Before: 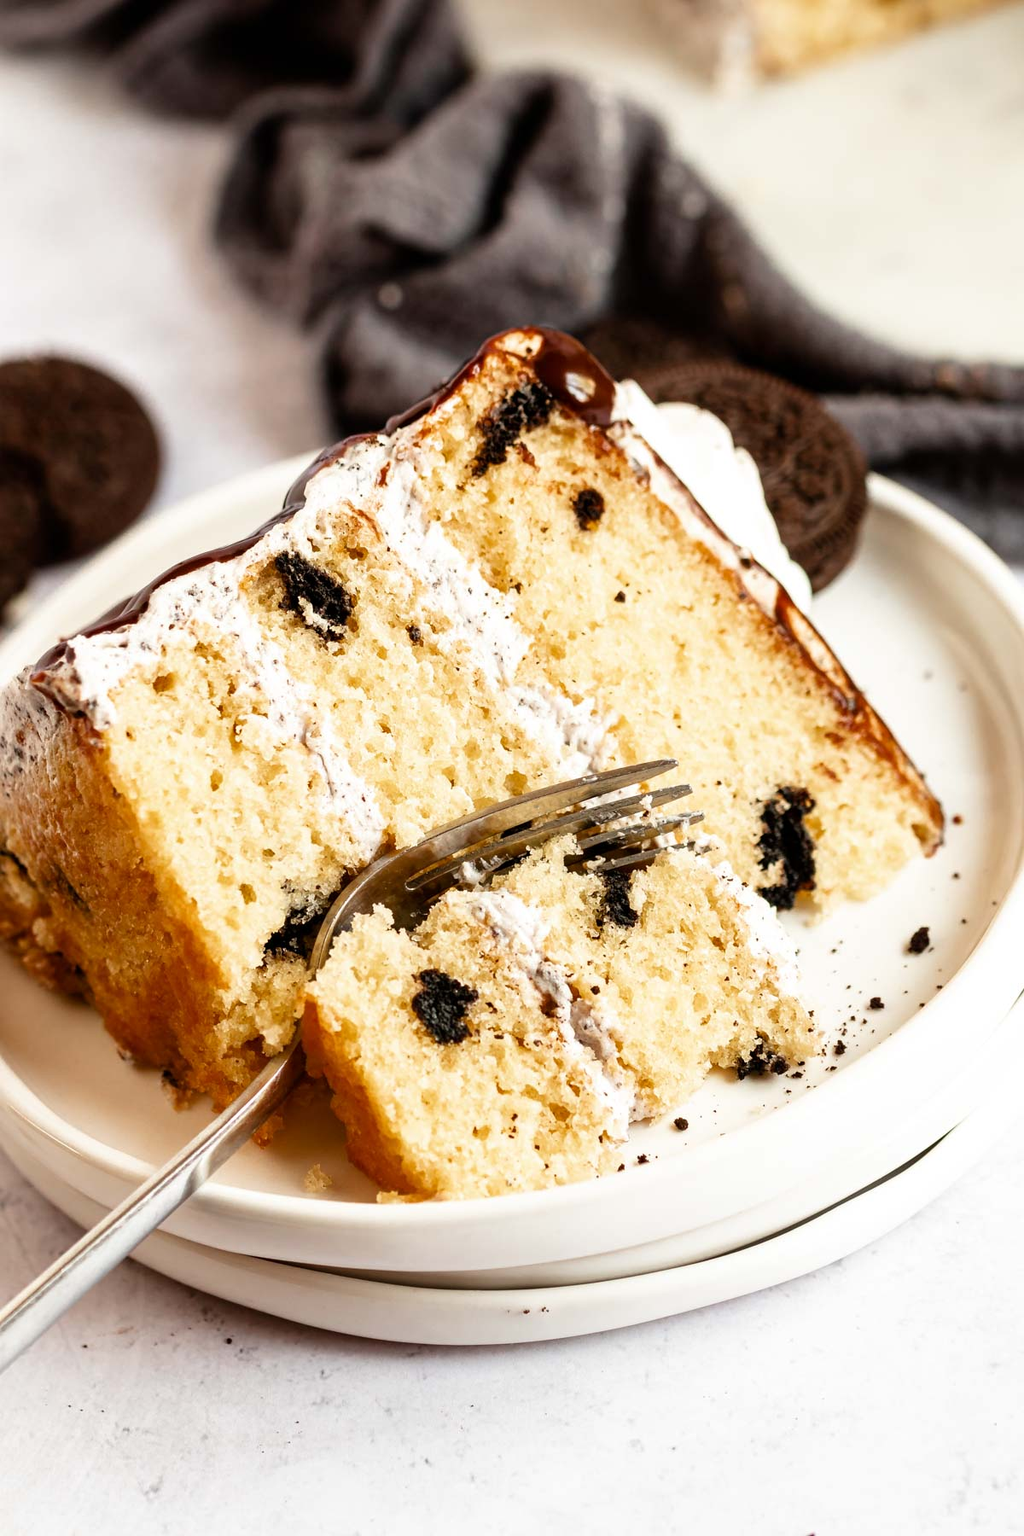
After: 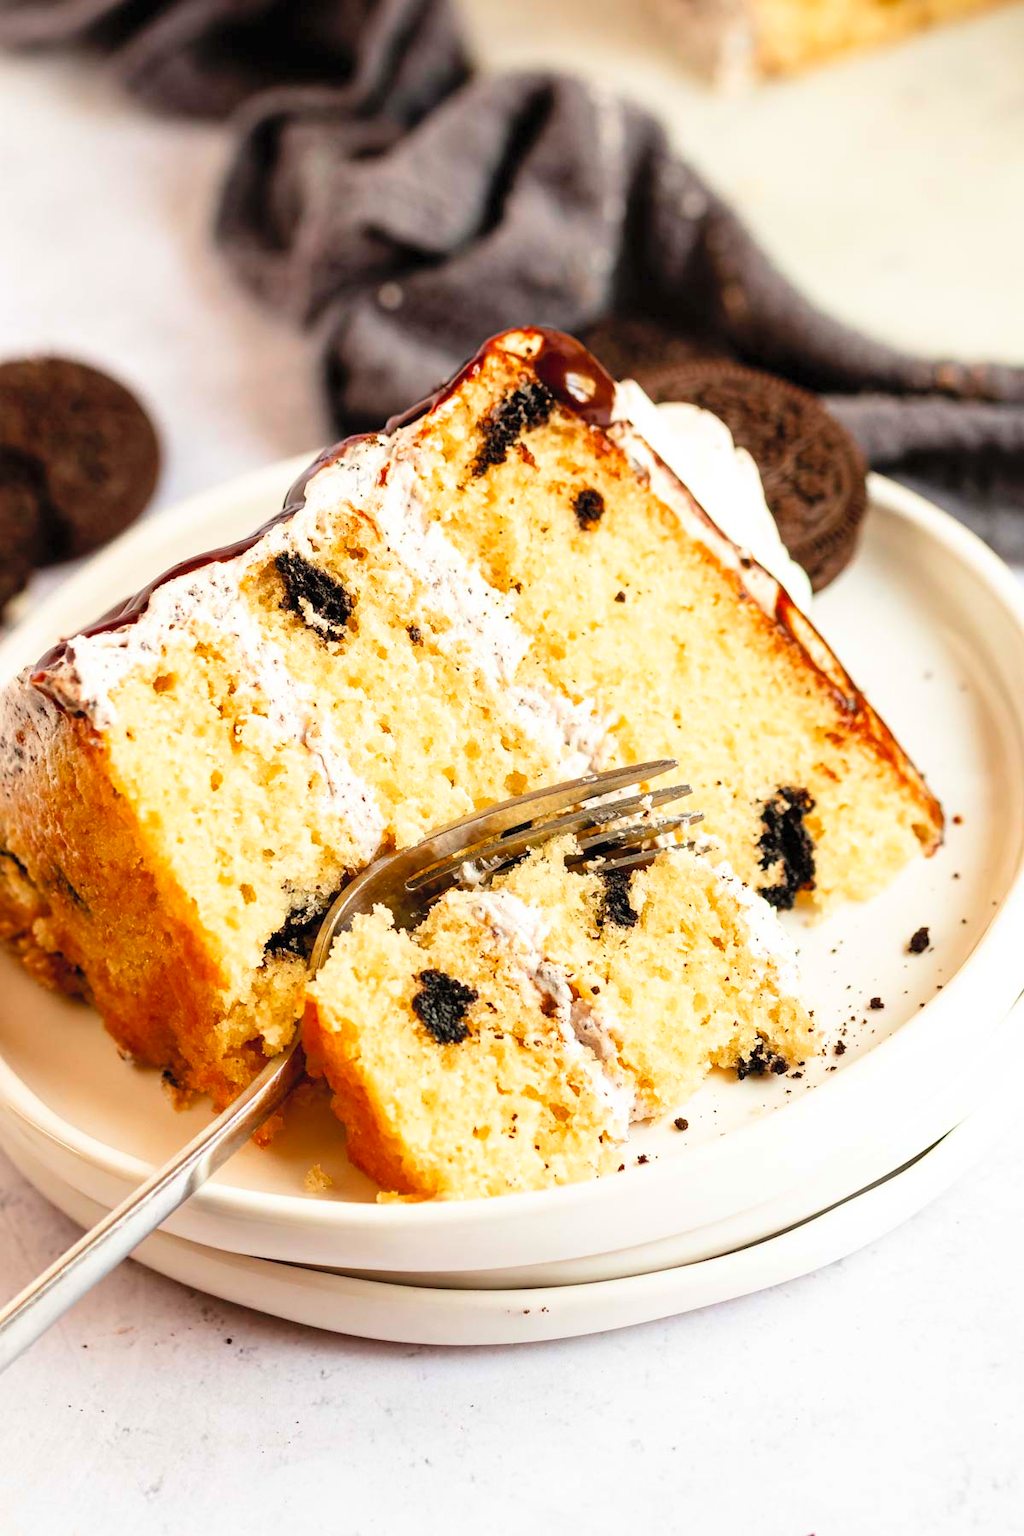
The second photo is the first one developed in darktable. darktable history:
contrast brightness saturation: contrast 0.068, brightness 0.17, saturation 0.399
